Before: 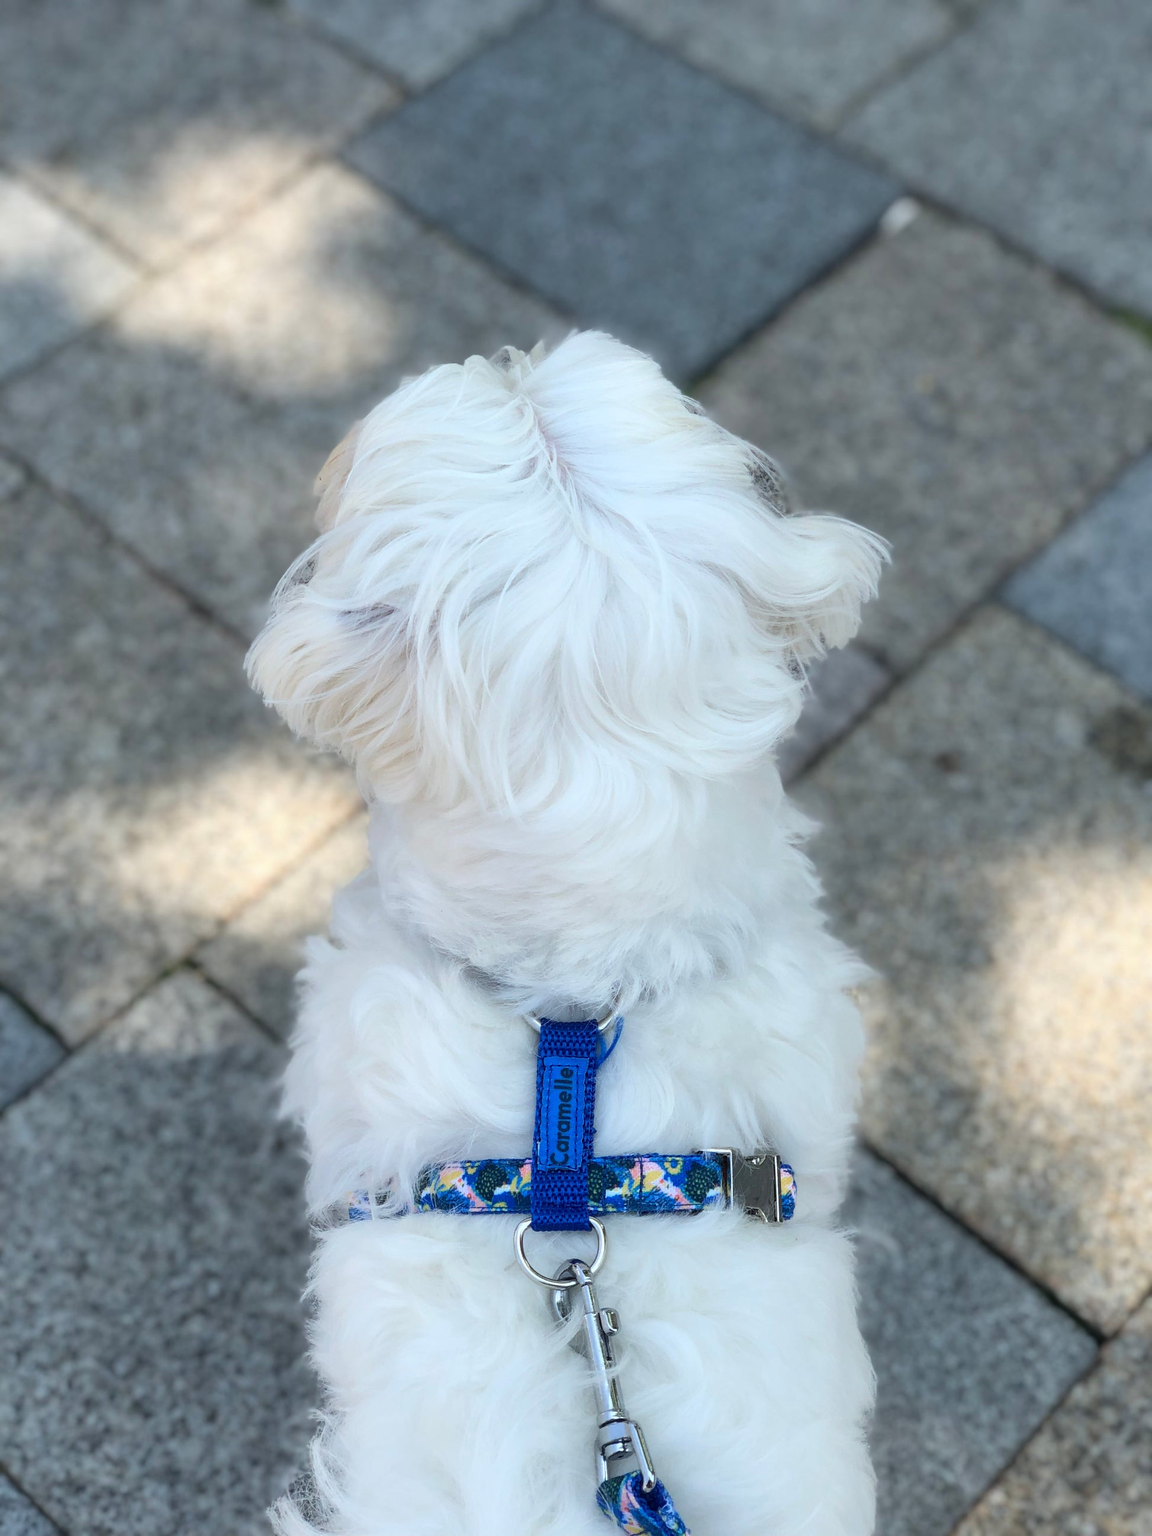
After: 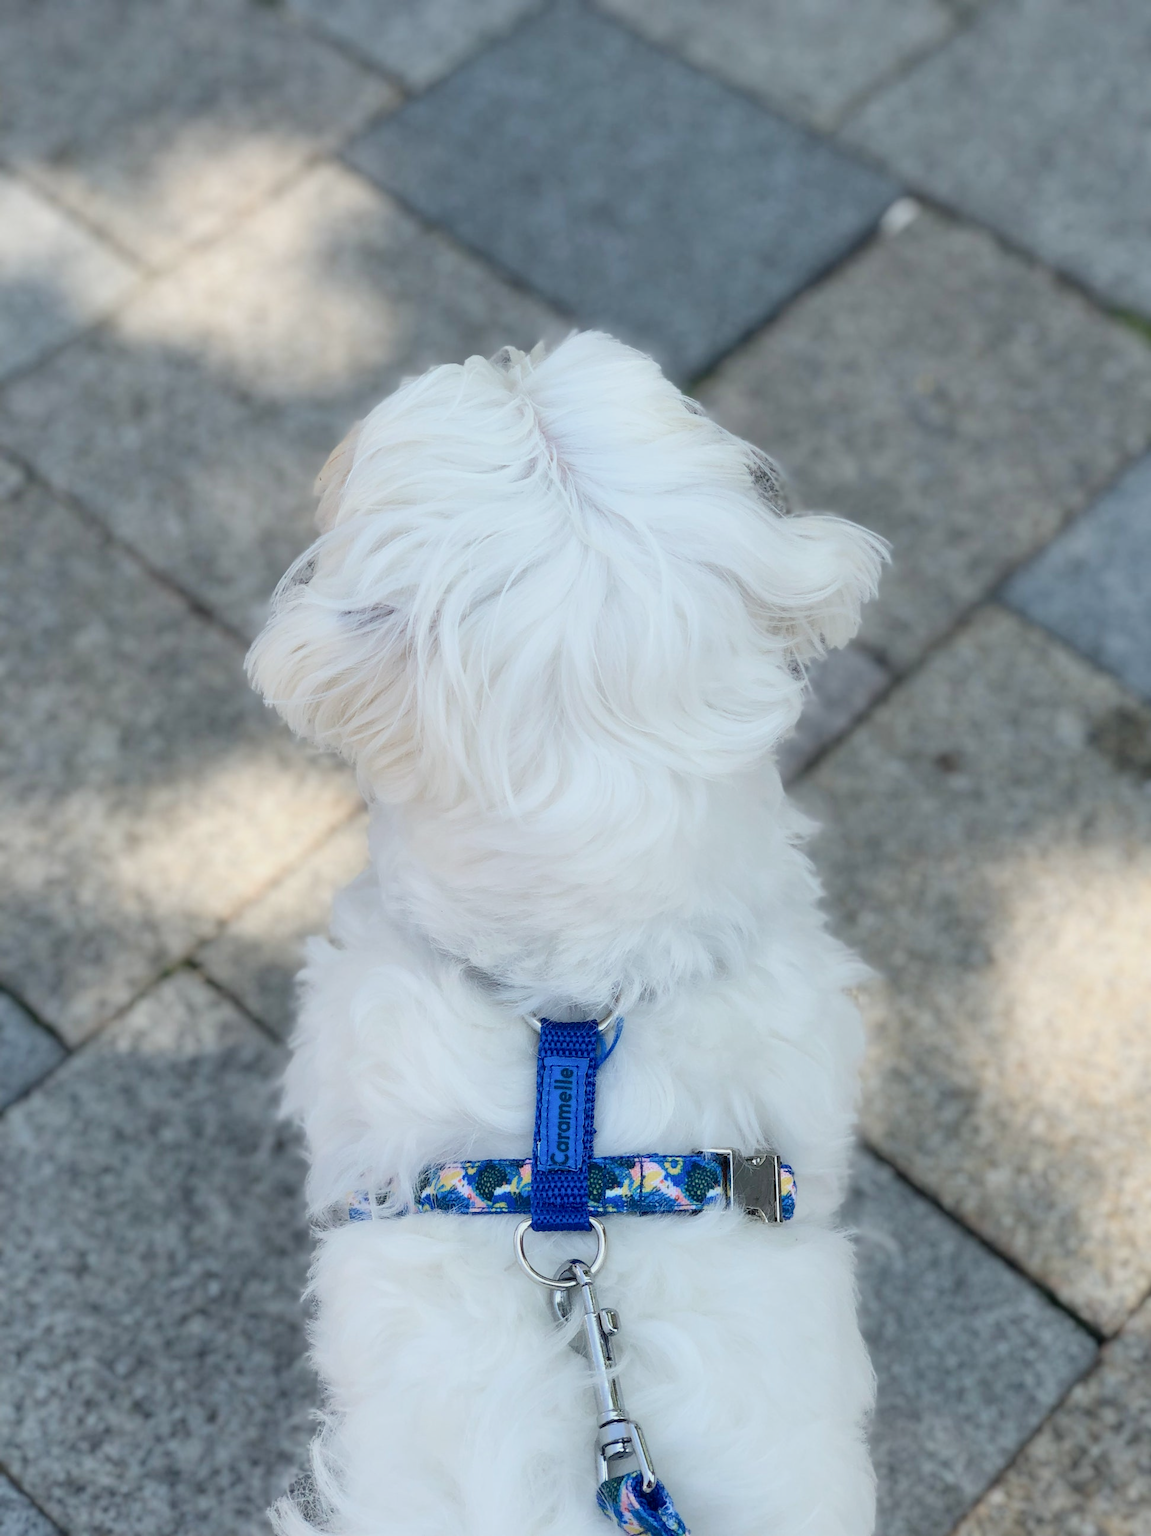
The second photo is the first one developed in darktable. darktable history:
filmic rgb: black relative exposure -14.92 EV, white relative exposure 3 EV, target black luminance 0%, hardness 9.31, latitude 98.29%, contrast 0.911, shadows ↔ highlights balance 0.518%, preserve chrominance no, color science v5 (2021), iterations of high-quality reconstruction 10
exposure: exposure 0.2 EV, compensate exposure bias true, compensate highlight preservation false
